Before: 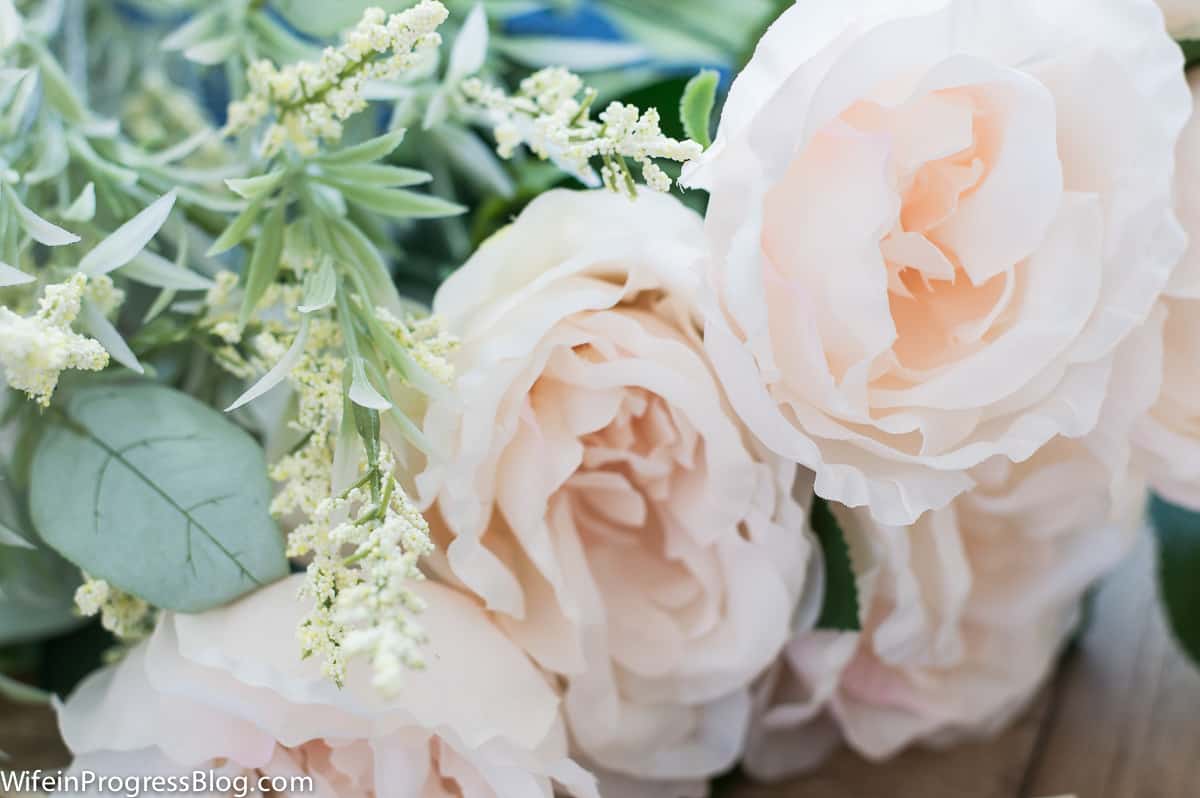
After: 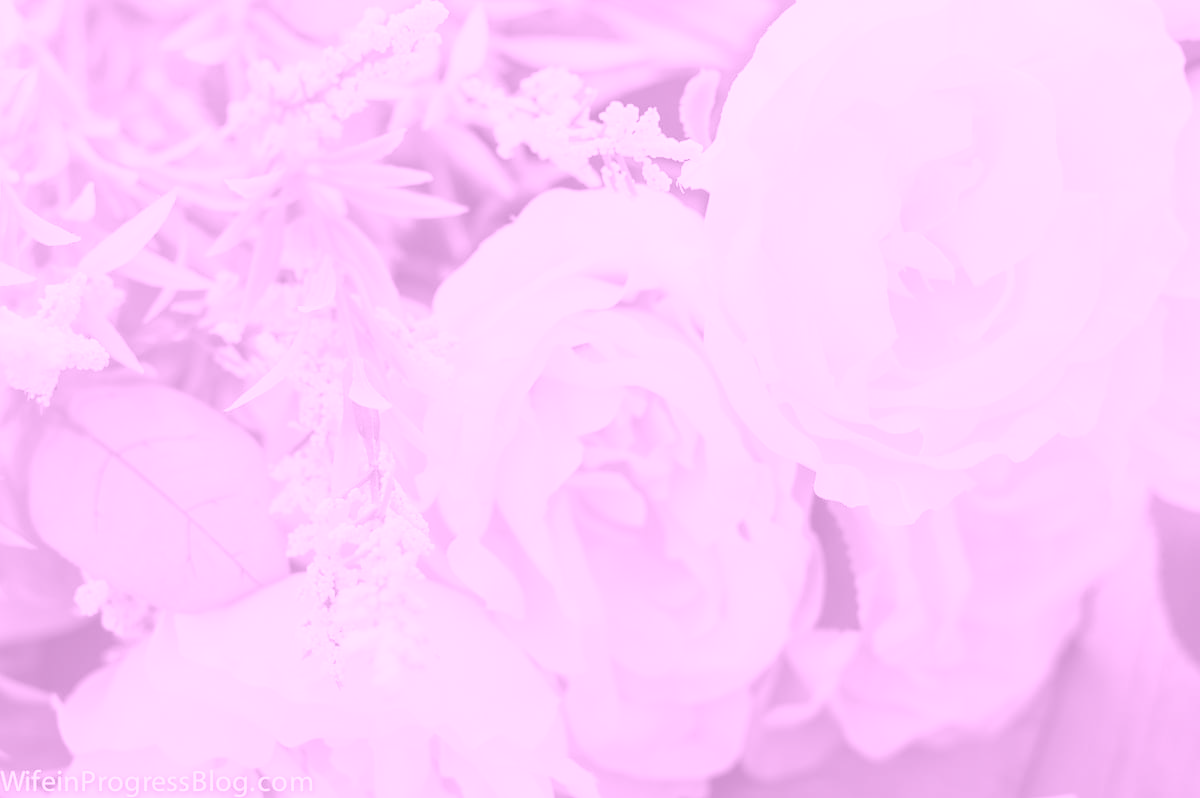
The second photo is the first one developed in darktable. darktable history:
colorize: hue 331.2°, saturation 75%, source mix 30.28%, lightness 70.52%, version 1
exposure: exposure 0.081 EV, compensate highlight preservation false
color balance rgb: on, module defaults
